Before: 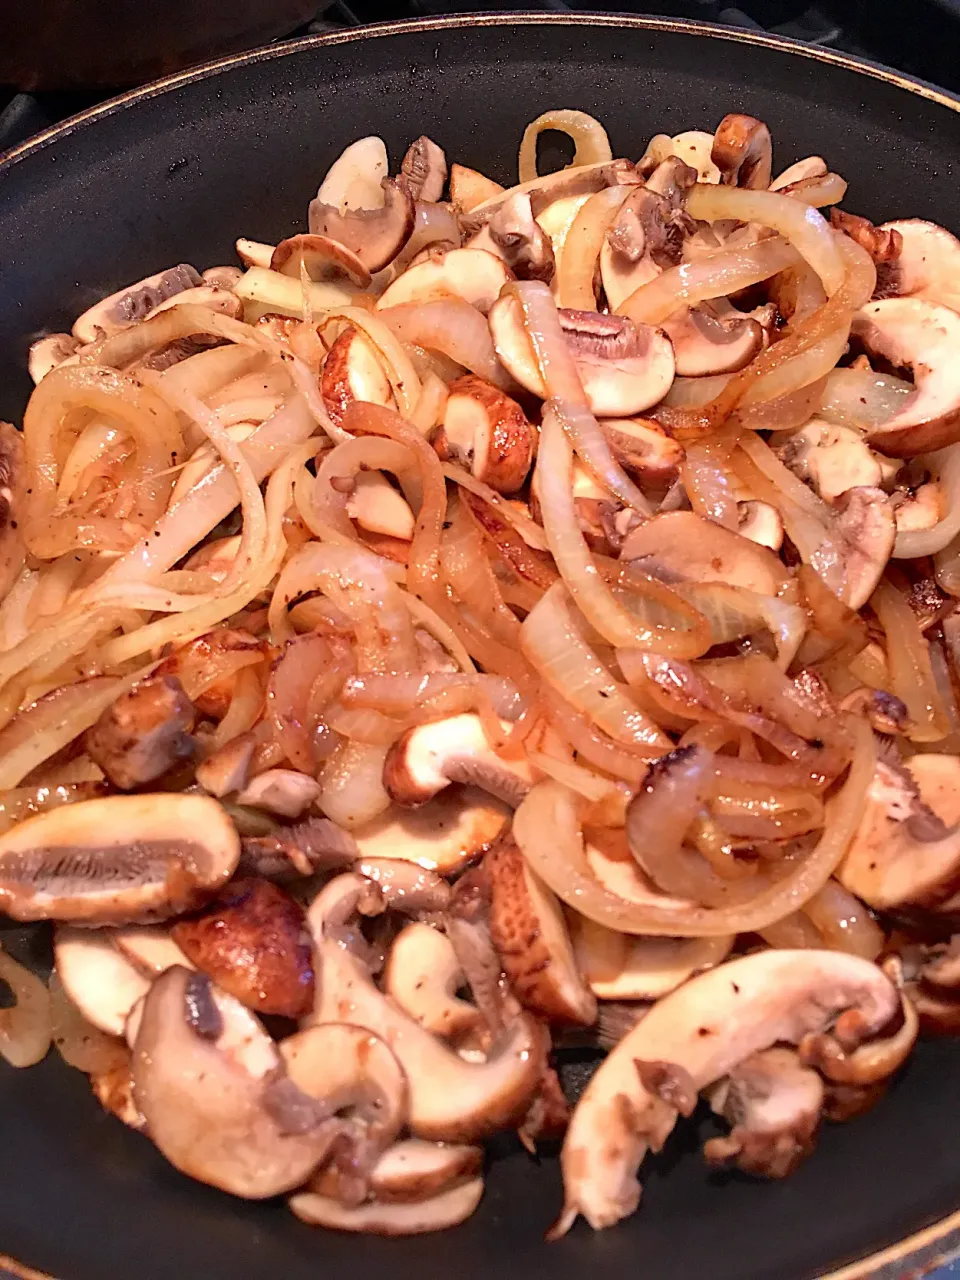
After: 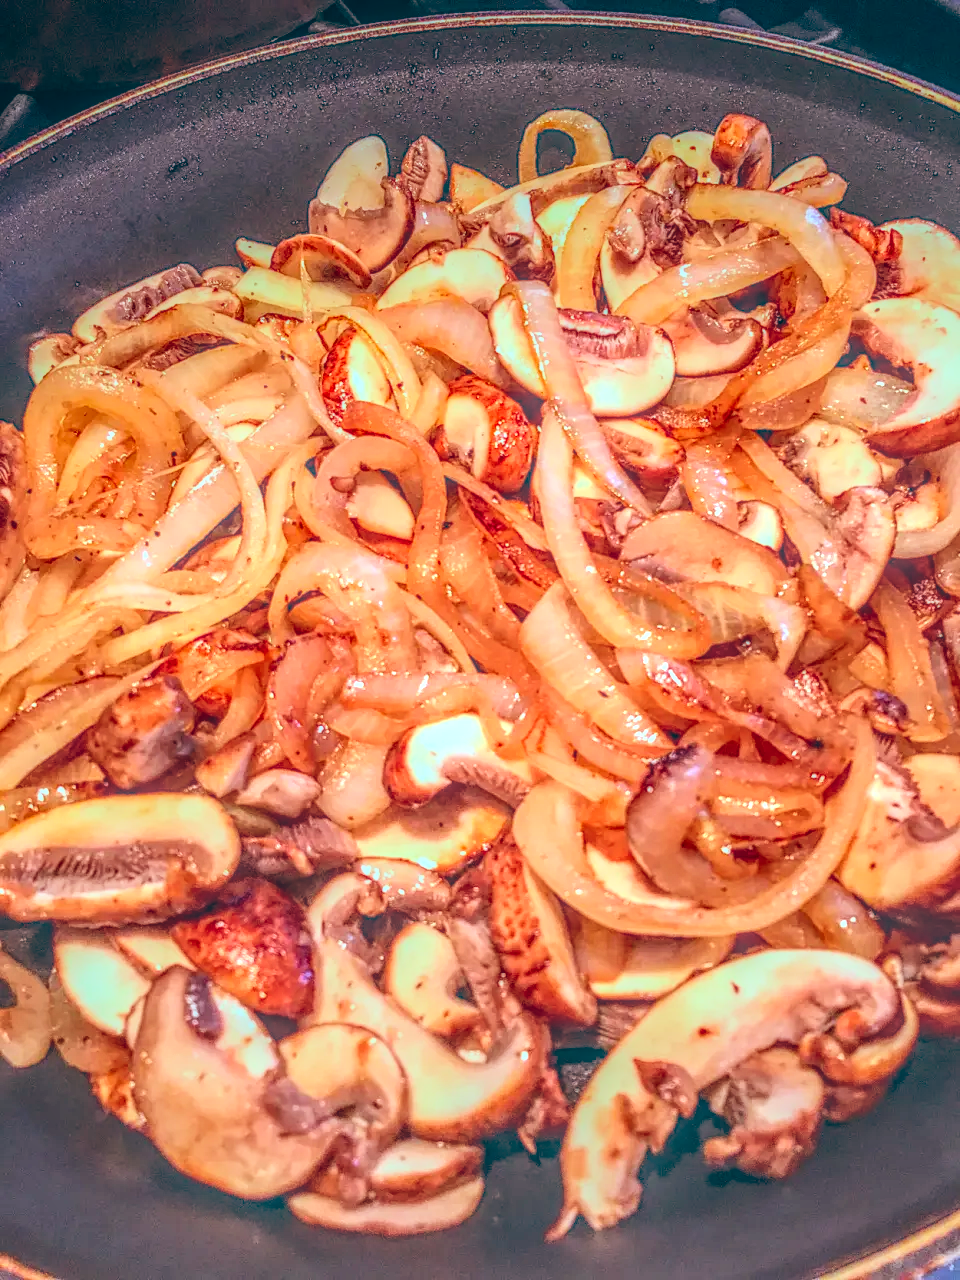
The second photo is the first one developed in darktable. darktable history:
color balance: lift [1.003, 0.993, 1.001, 1.007], gamma [1.018, 1.072, 0.959, 0.928], gain [0.974, 0.873, 1.031, 1.127]
local contrast: highlights 0%, shadows 0%, detail 200%, midtone range 0.25
contrast brightness saturation: contrast 0.24, brightness 0.26, saturation 0.39
